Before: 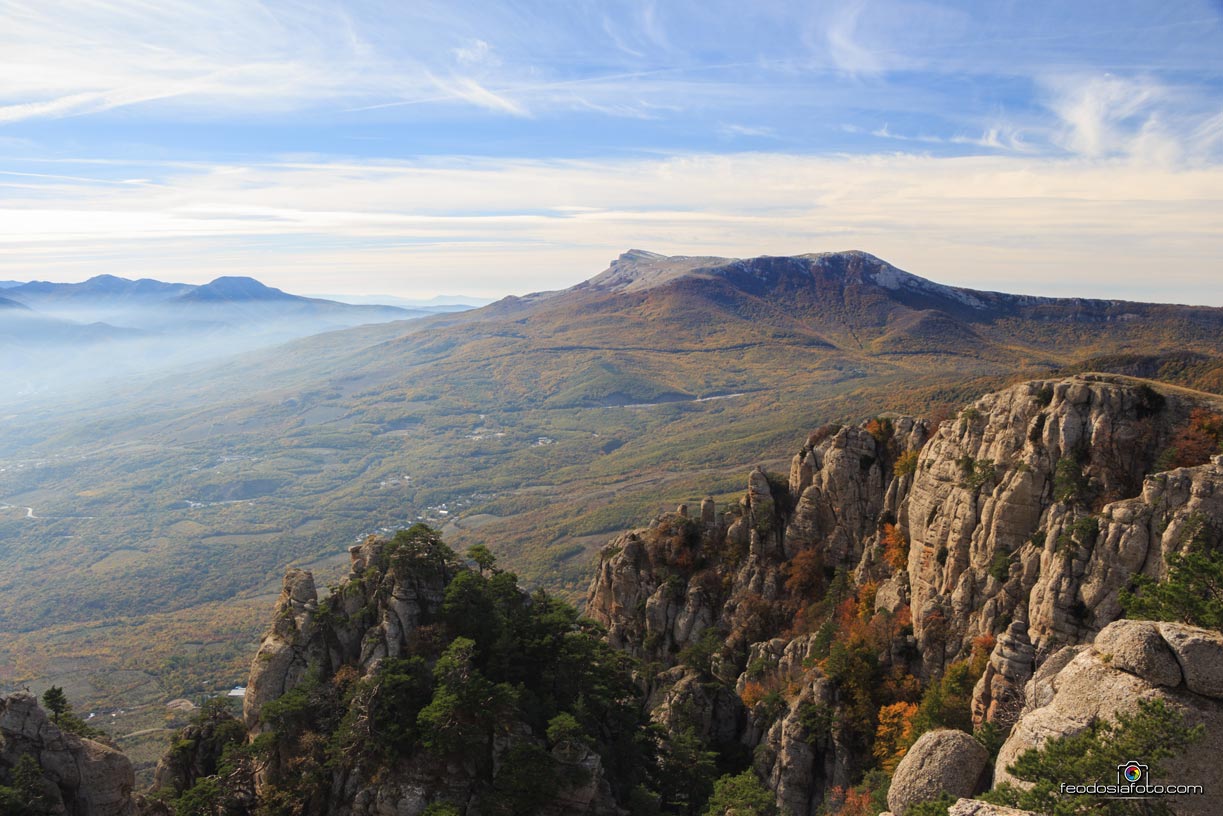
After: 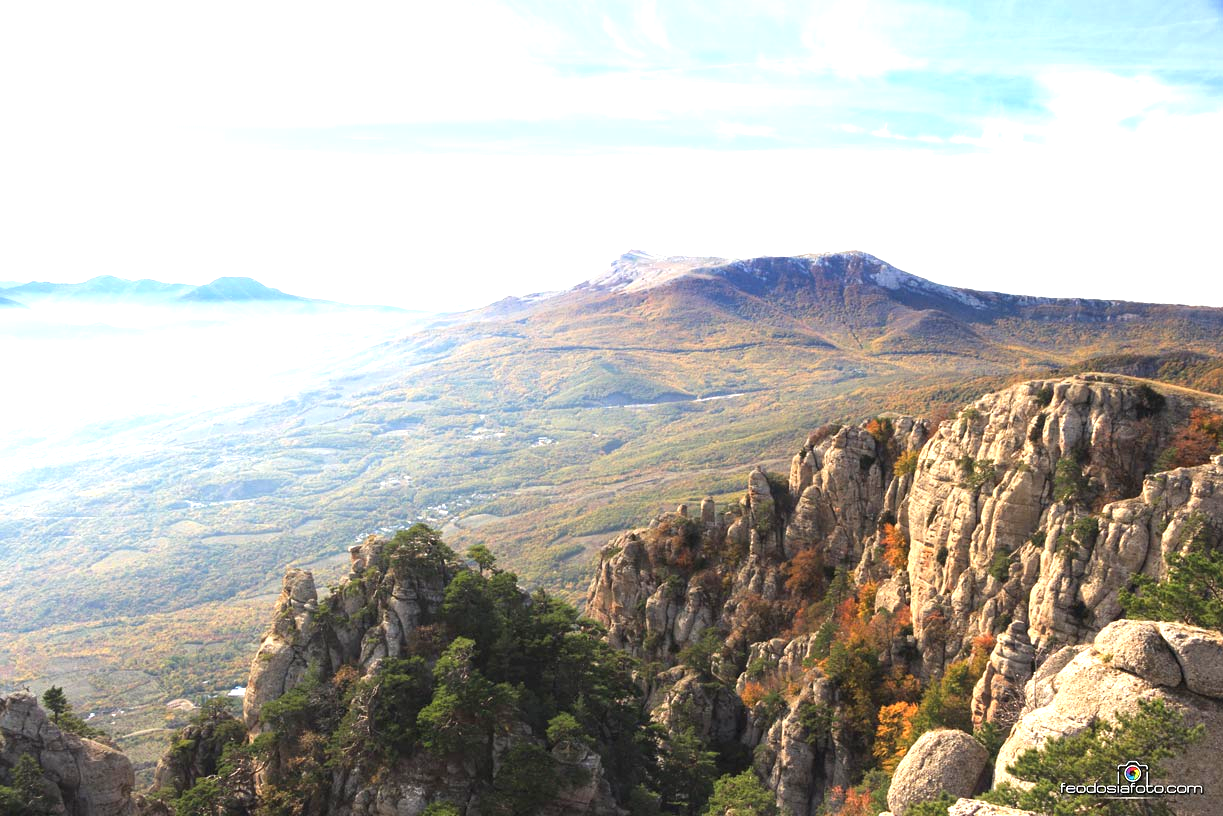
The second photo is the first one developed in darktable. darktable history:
exposure: black level correction 0, exposure 1.382 EV, compensate exposure bias true, compensate highlight preservation false
